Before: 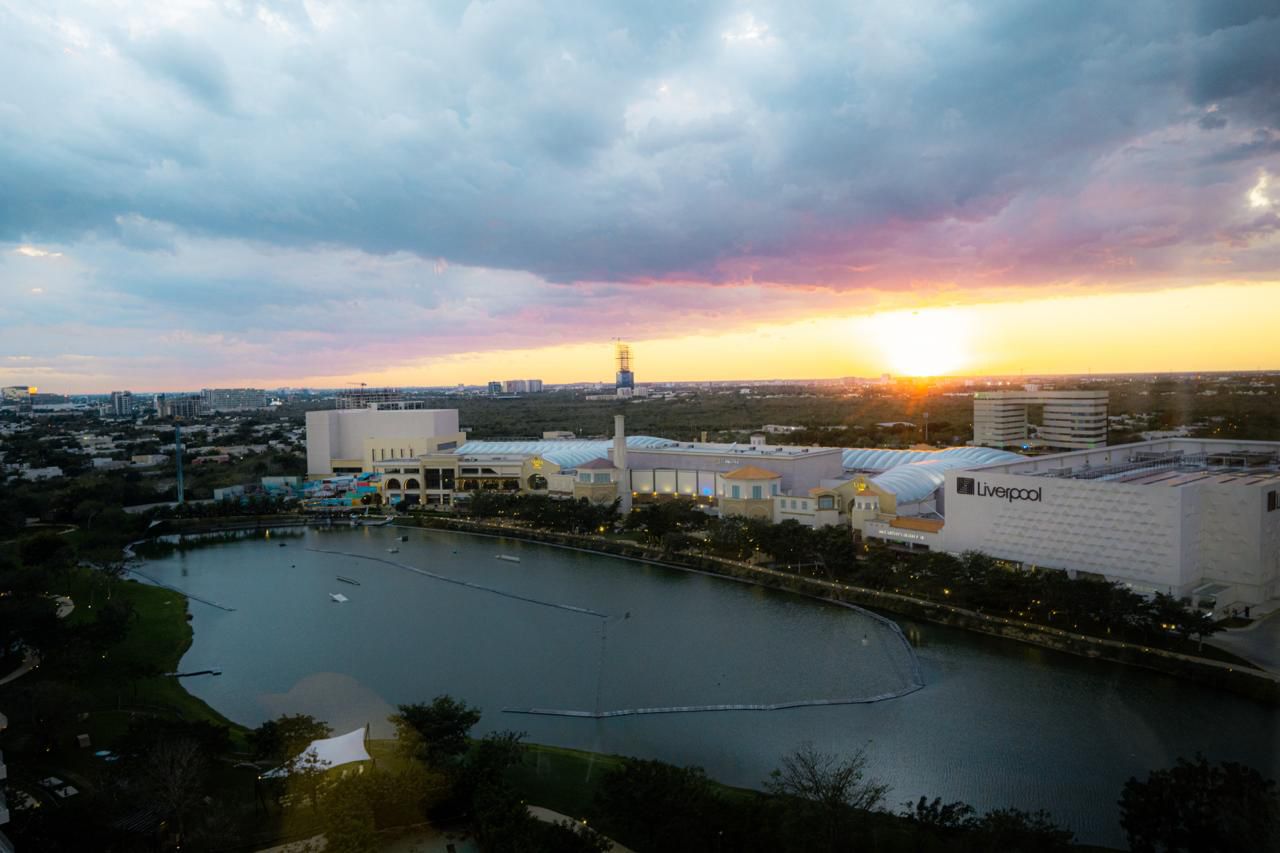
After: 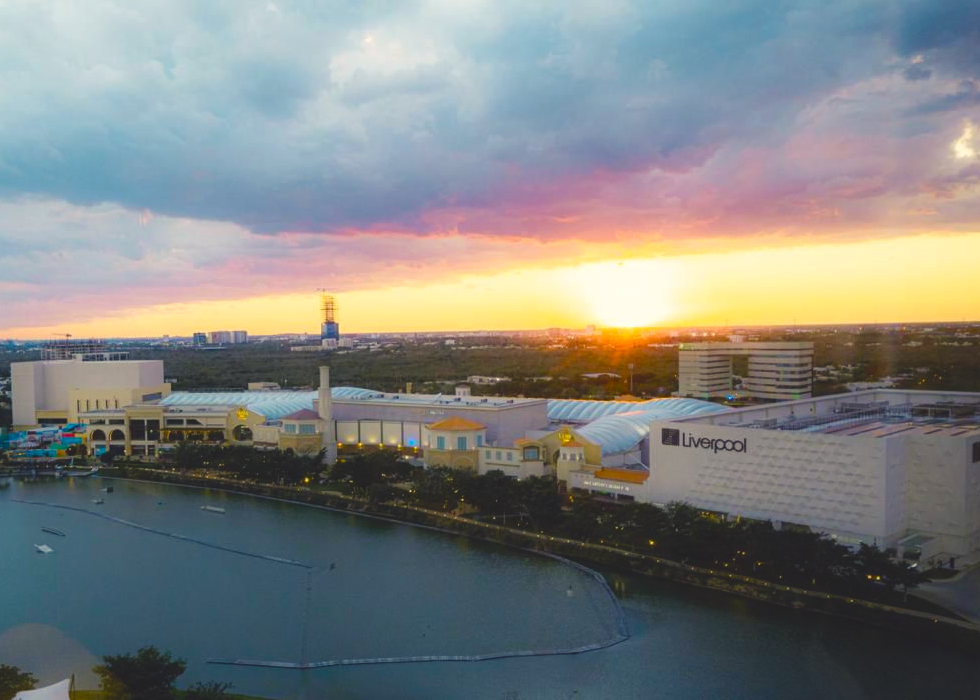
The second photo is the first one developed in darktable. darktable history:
color balance rgb: shadows lift › chroma 3%, shadows lift › hue 280.8°, power › hue 330°, highlights gain › chroma 3%, highlights gain › hue 75.6°, global offset › luminance 1.5%, perceptual saturation grading › global saturation 20%, perceptual saturation grading › highlights -25%, perceptual saturation grading › shadows 50%, global vibrance 30%
crop: left 23.095%, top 5.827%, bottom 11.854%
